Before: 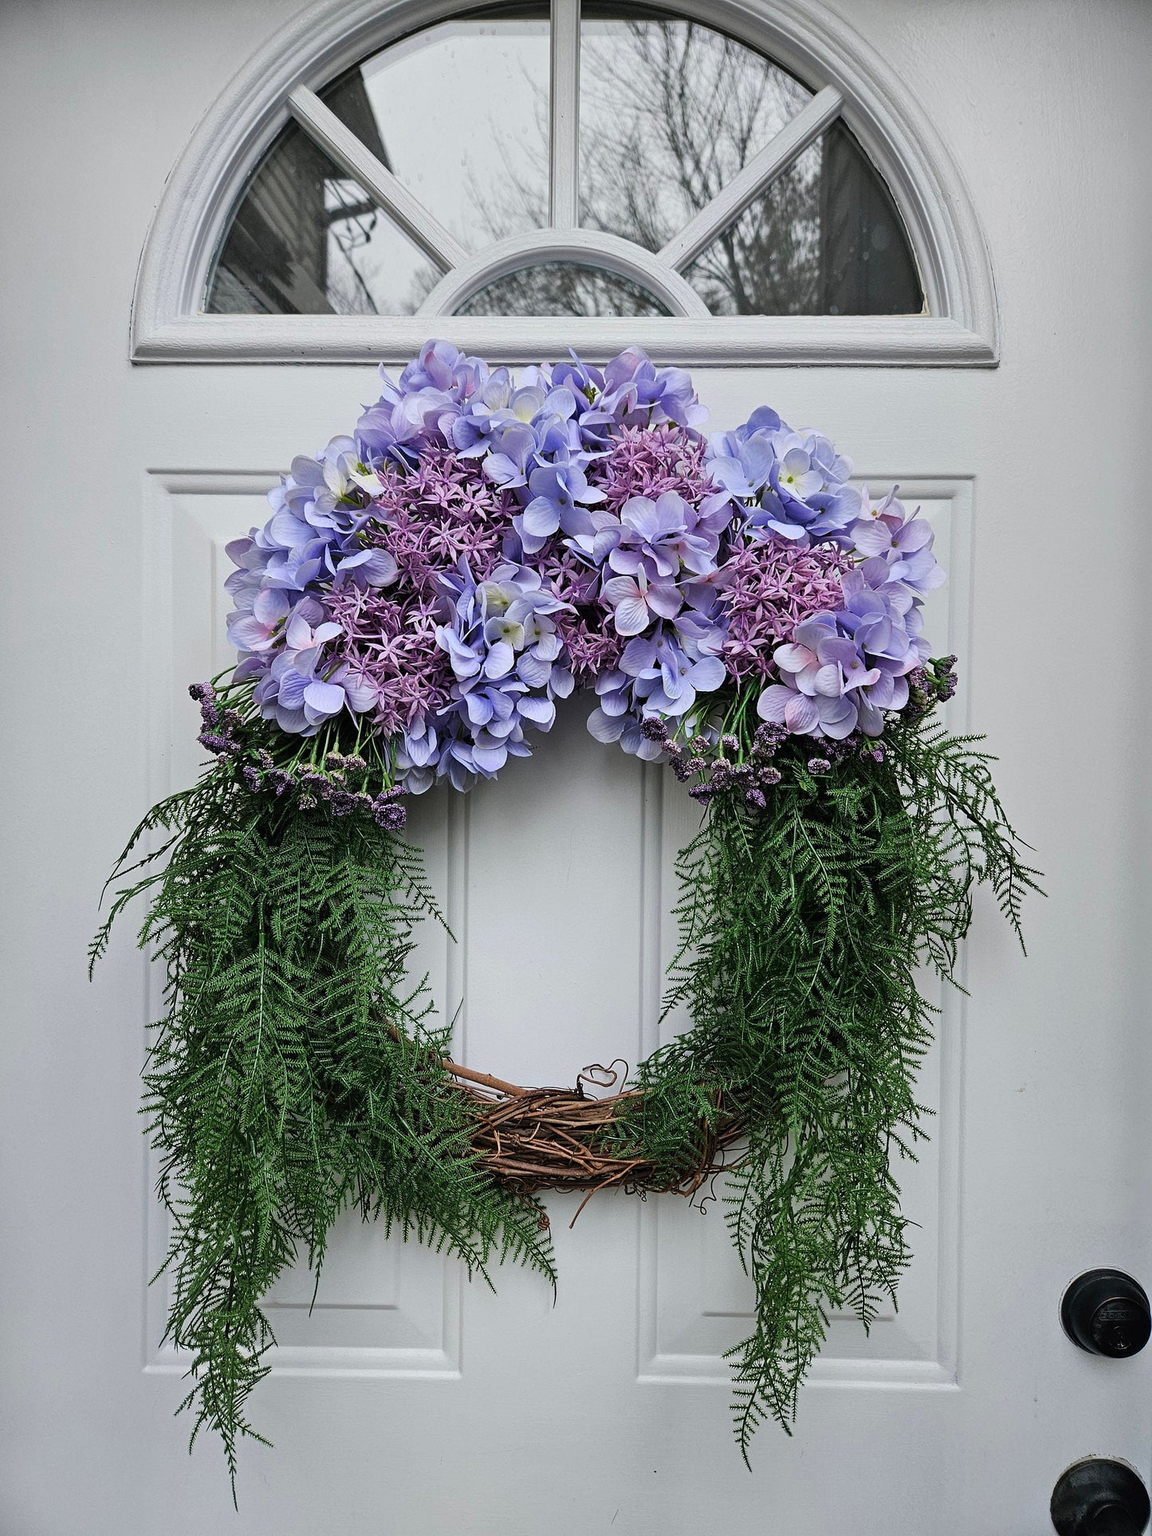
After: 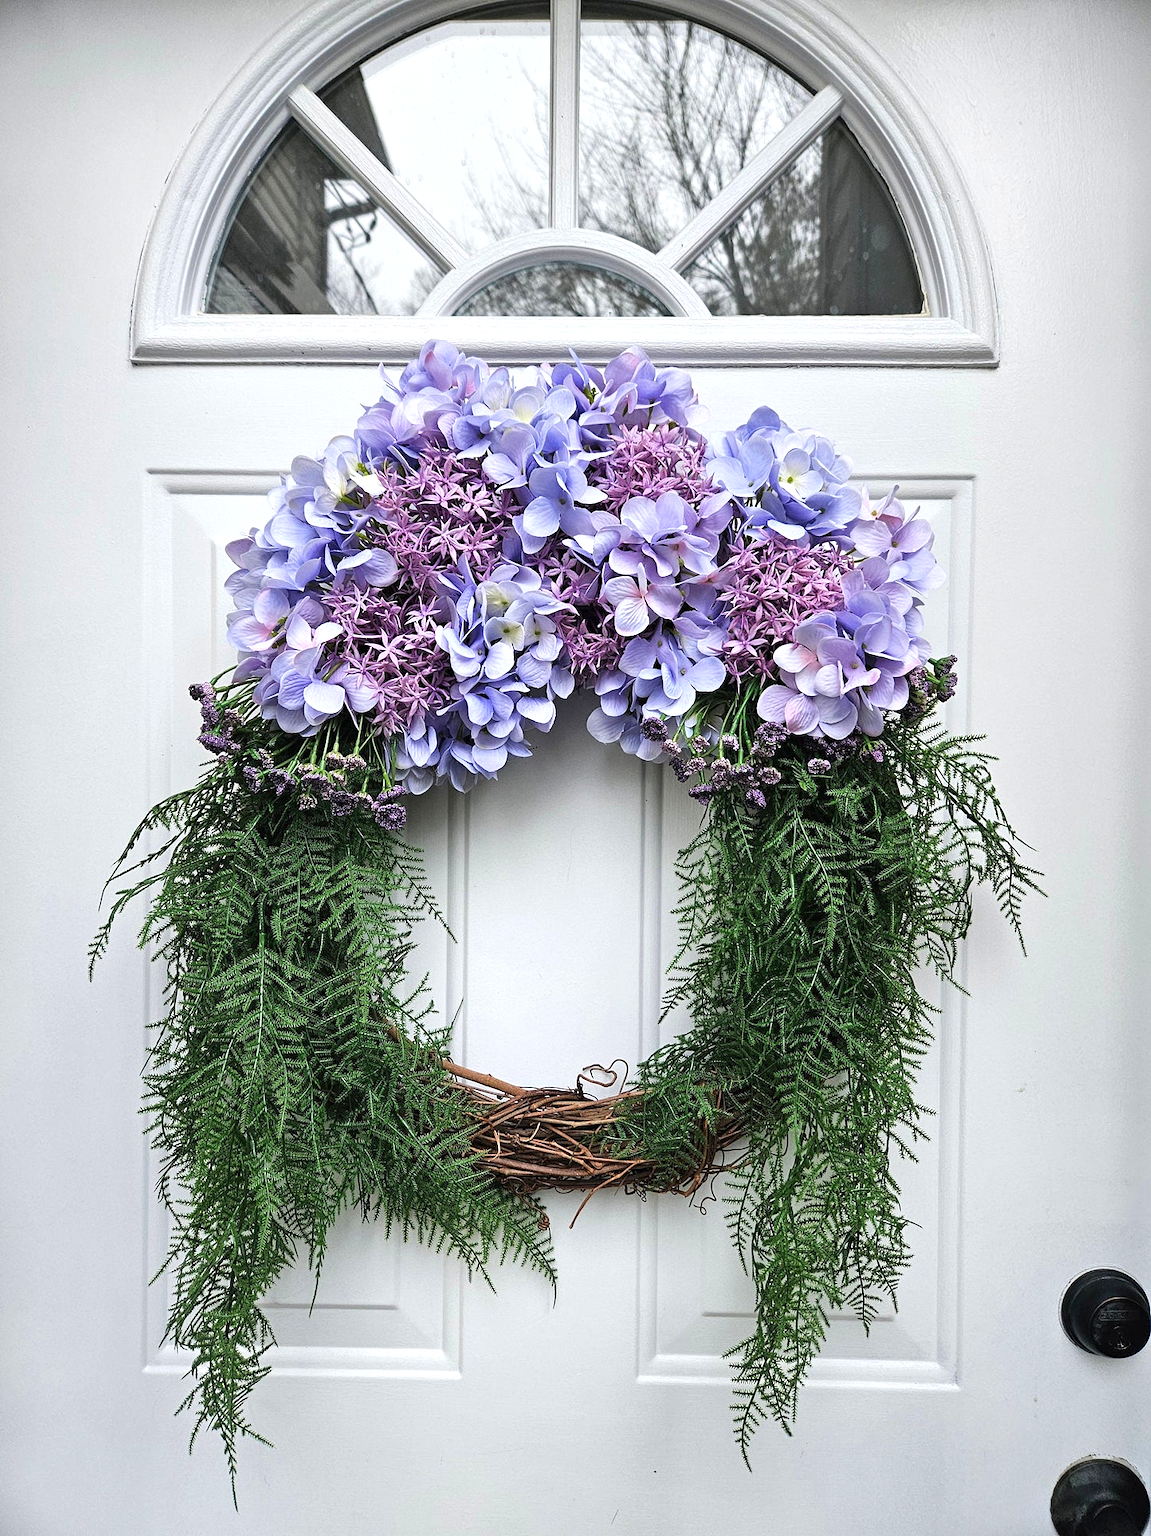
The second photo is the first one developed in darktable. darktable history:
exposure: exposure 0.637 EV, compensate exposure bias true, compensate highlight preservation false
